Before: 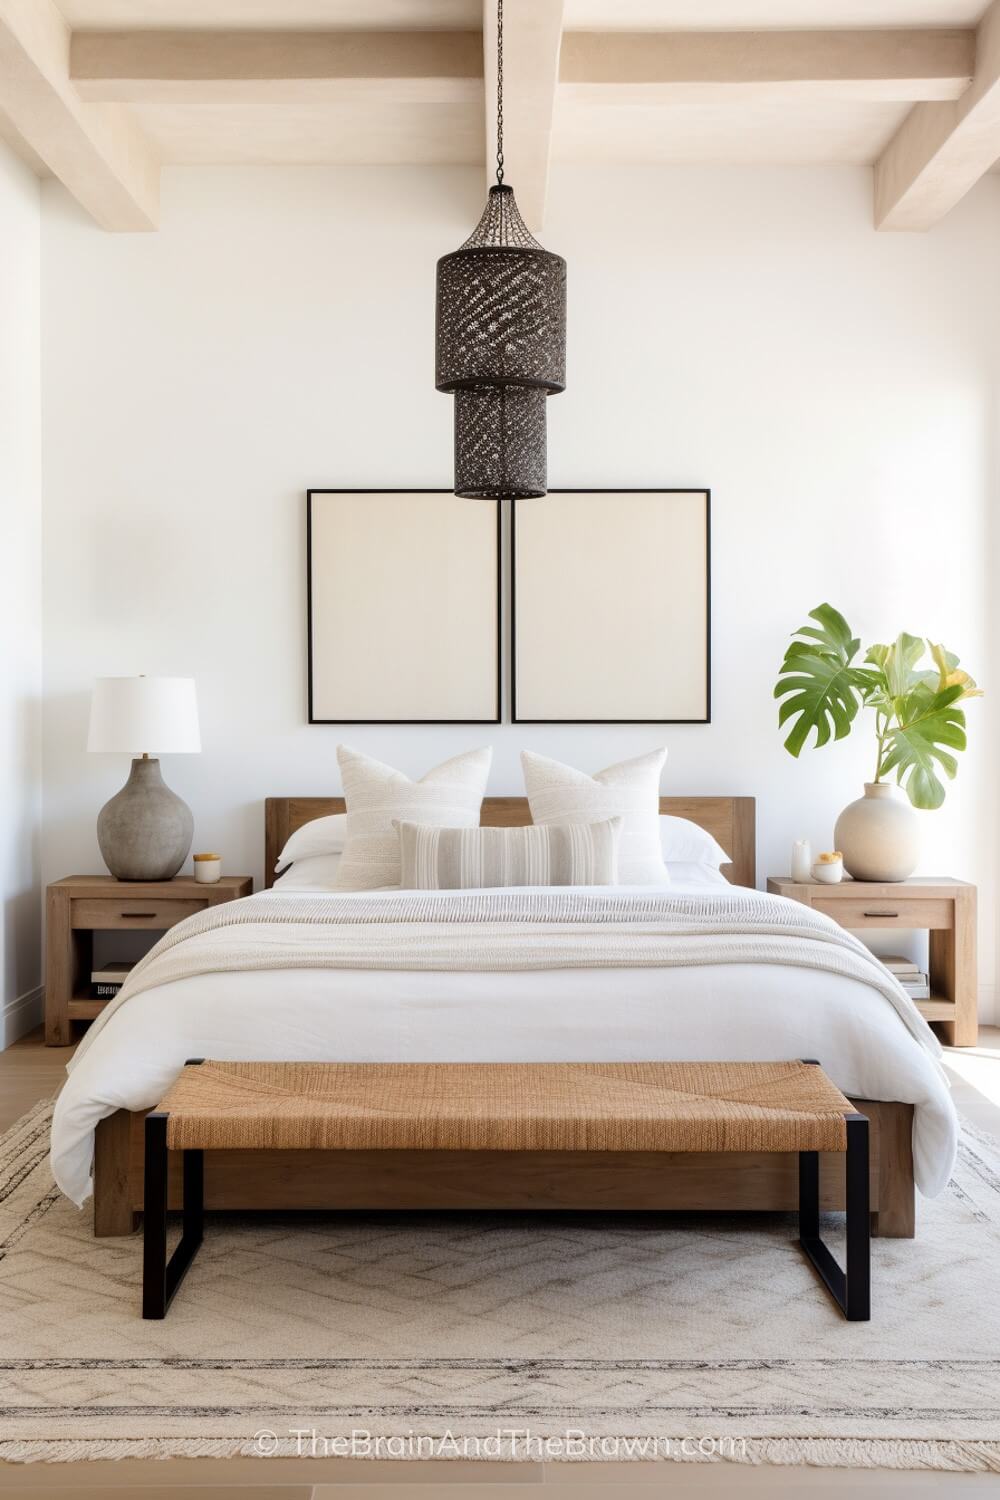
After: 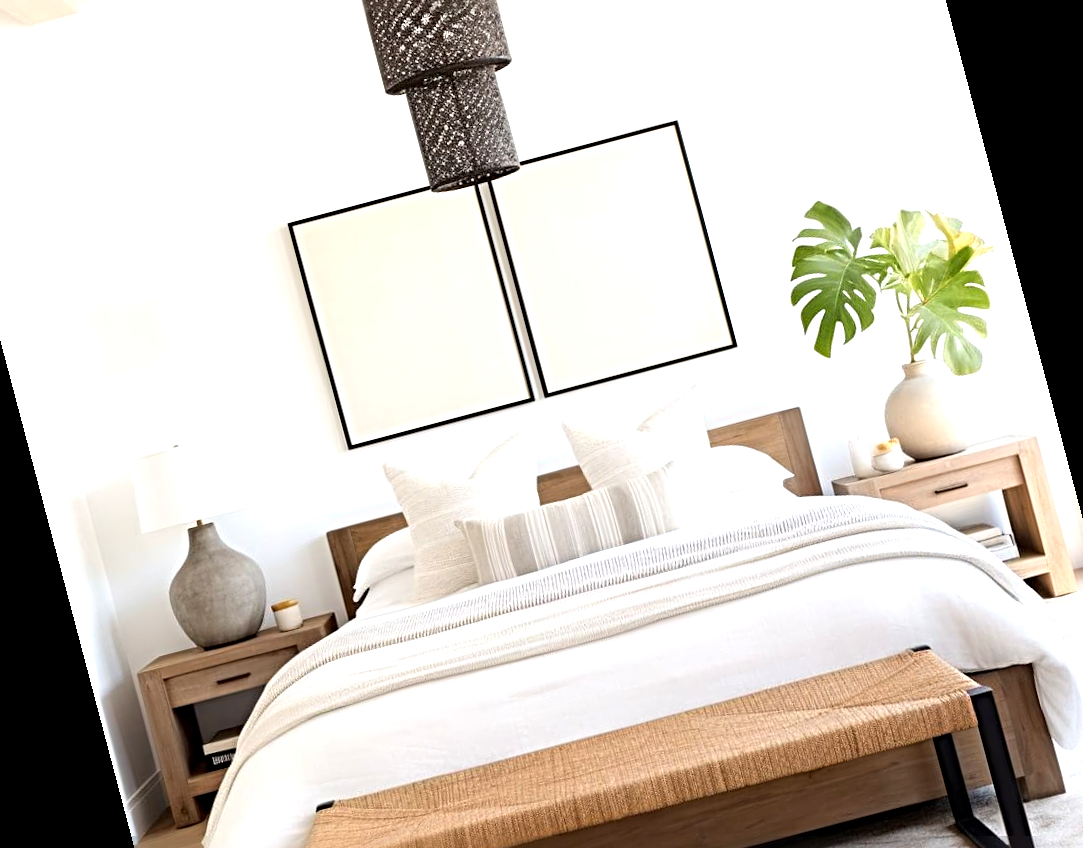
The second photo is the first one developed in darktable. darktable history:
exposure: exposure 0.6 EV, compensate highlight preservation false
rotate and perspective: rotation -14.8°, crop left 0.1, crop right 0.903, crop top 0.25, crop bottom 0.748
sharpen: radius 4.883
